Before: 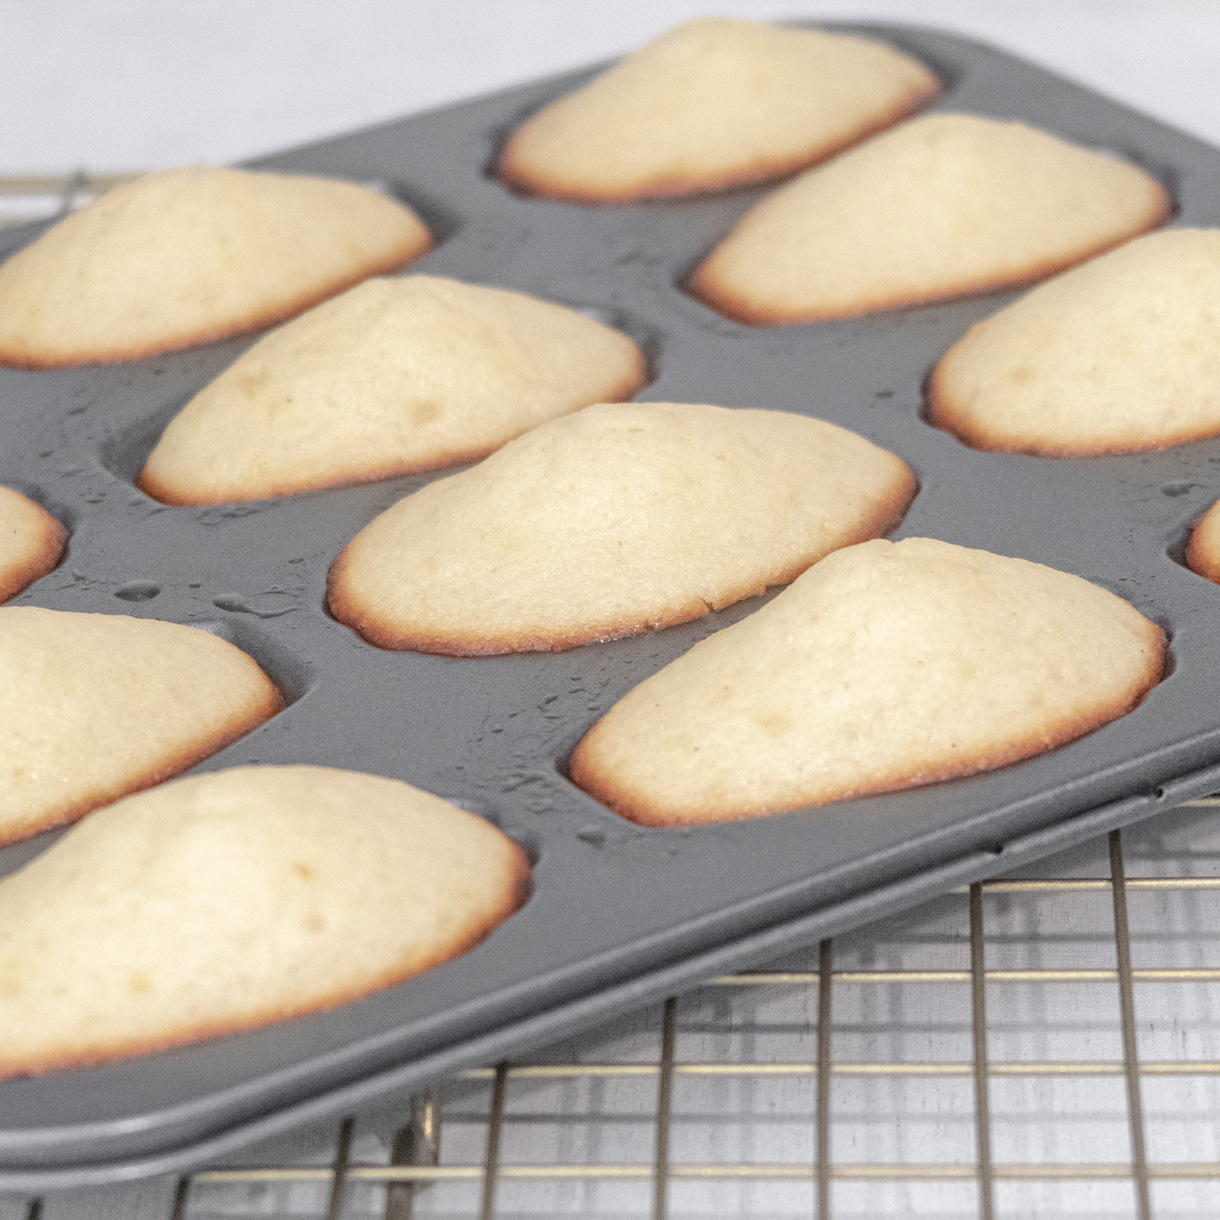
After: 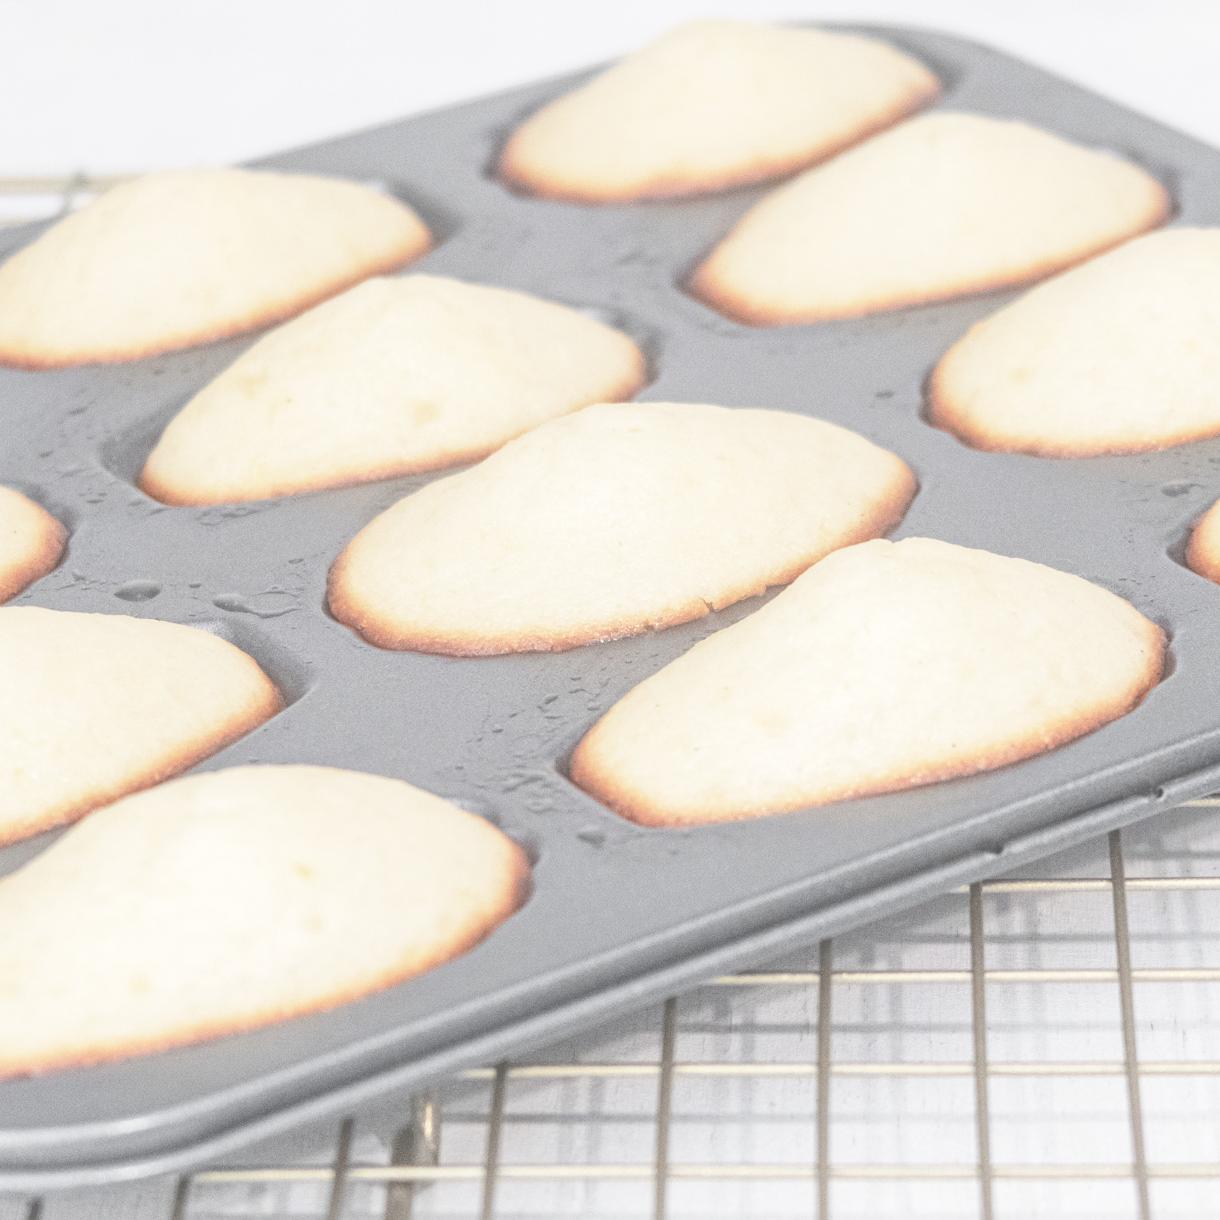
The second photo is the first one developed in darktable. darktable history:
exposure: black level correction -0.061, exposure -0.049 EV, compensate highlight preservation false
base curve: curves: ch0 [(0, 0) (0.028, 0.03) (0.121, 0.232) (0.46, 0.748) (0.859, 0.968) (1, 1)], preserve colors none
contrast brightness saturation: saturation -0.033
